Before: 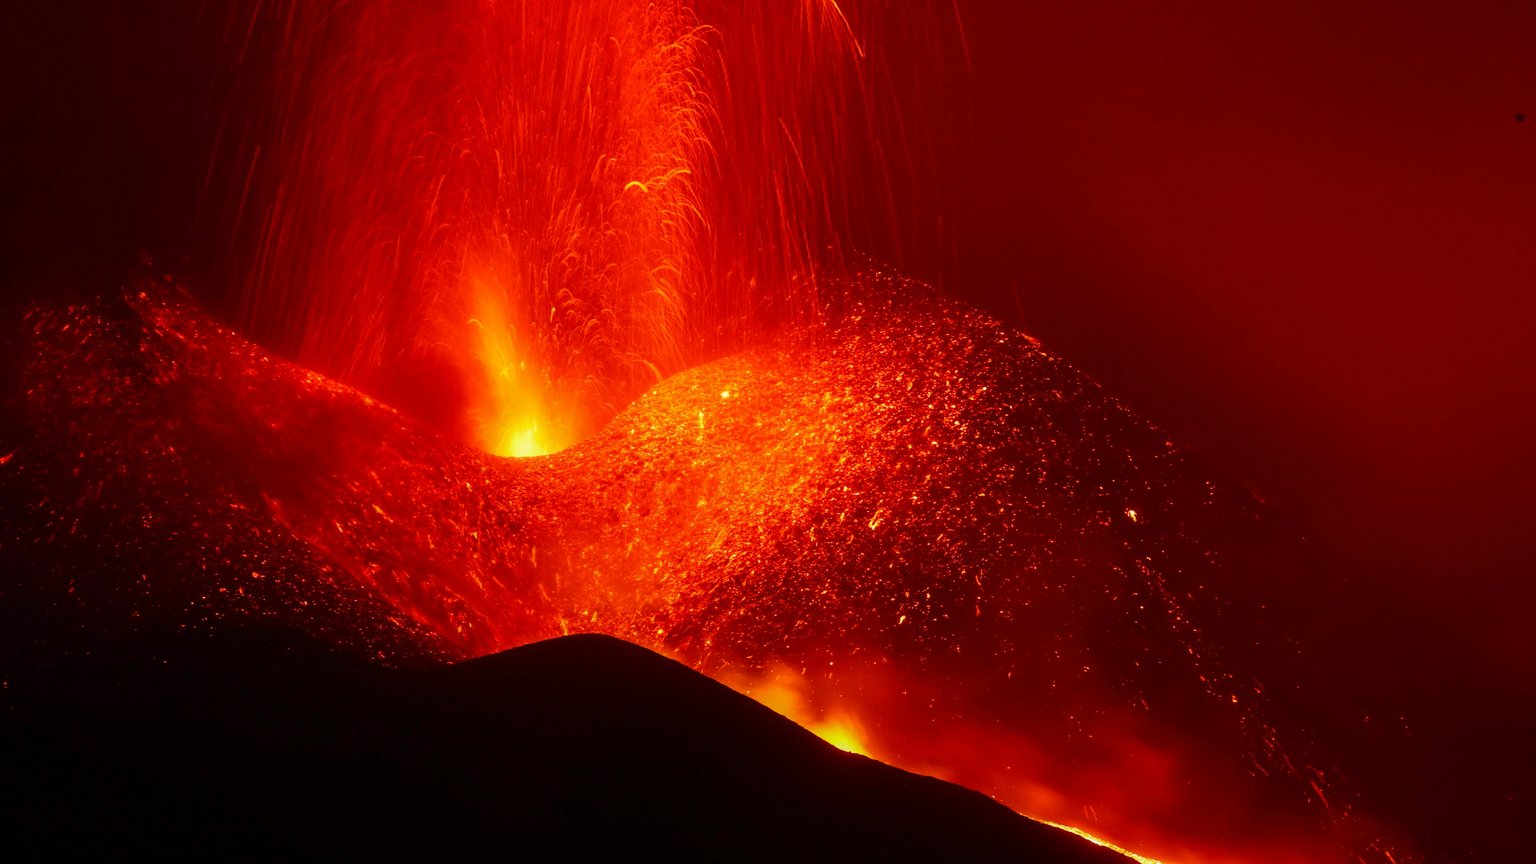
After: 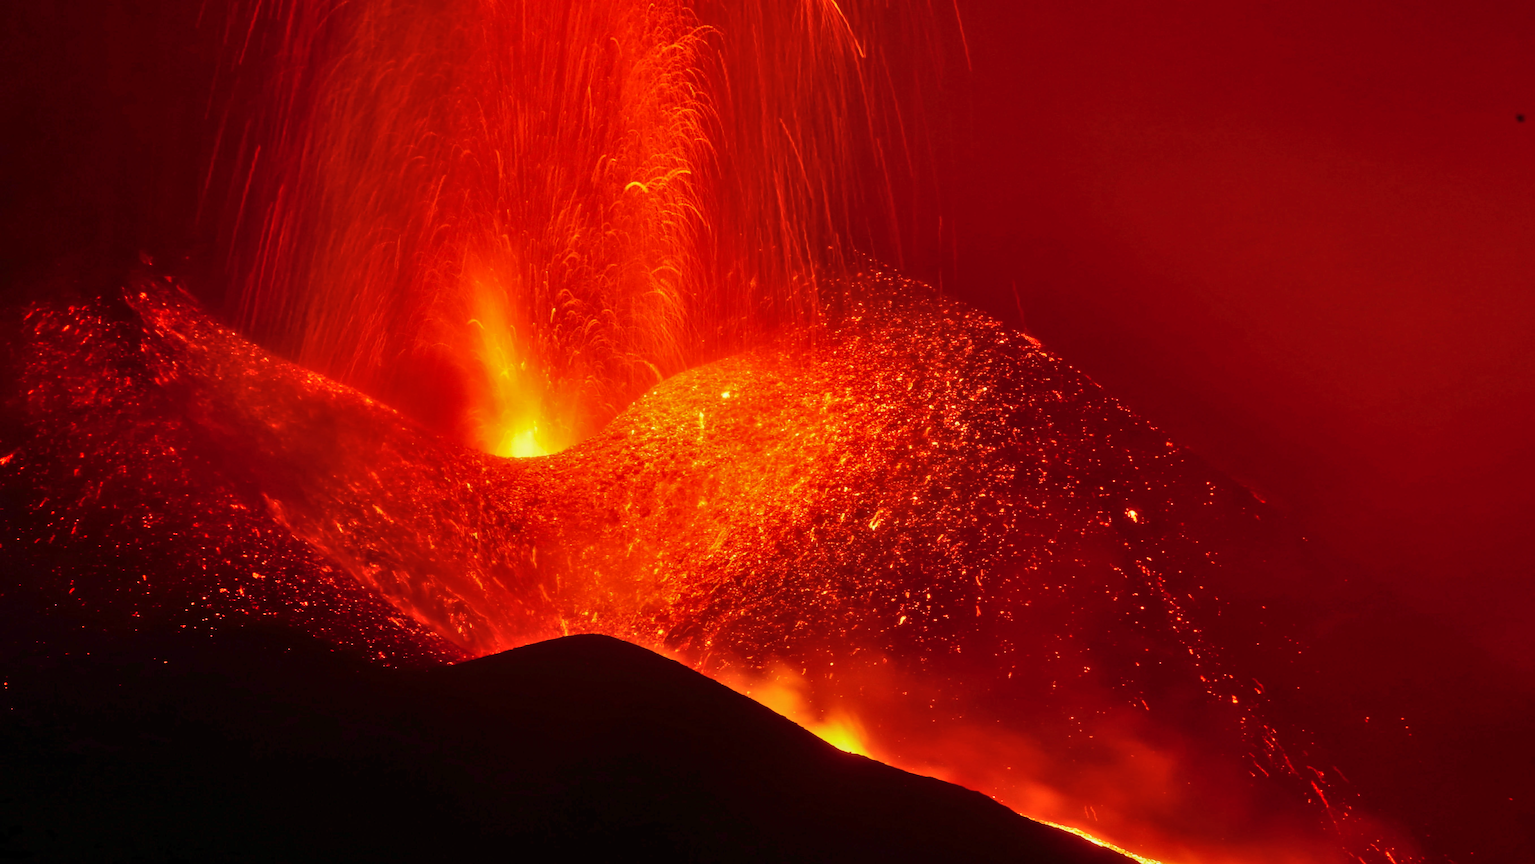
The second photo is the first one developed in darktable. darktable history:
shadows and highlights: low approximation 0.01, soften with gaussian
velvia: on, module defaults
